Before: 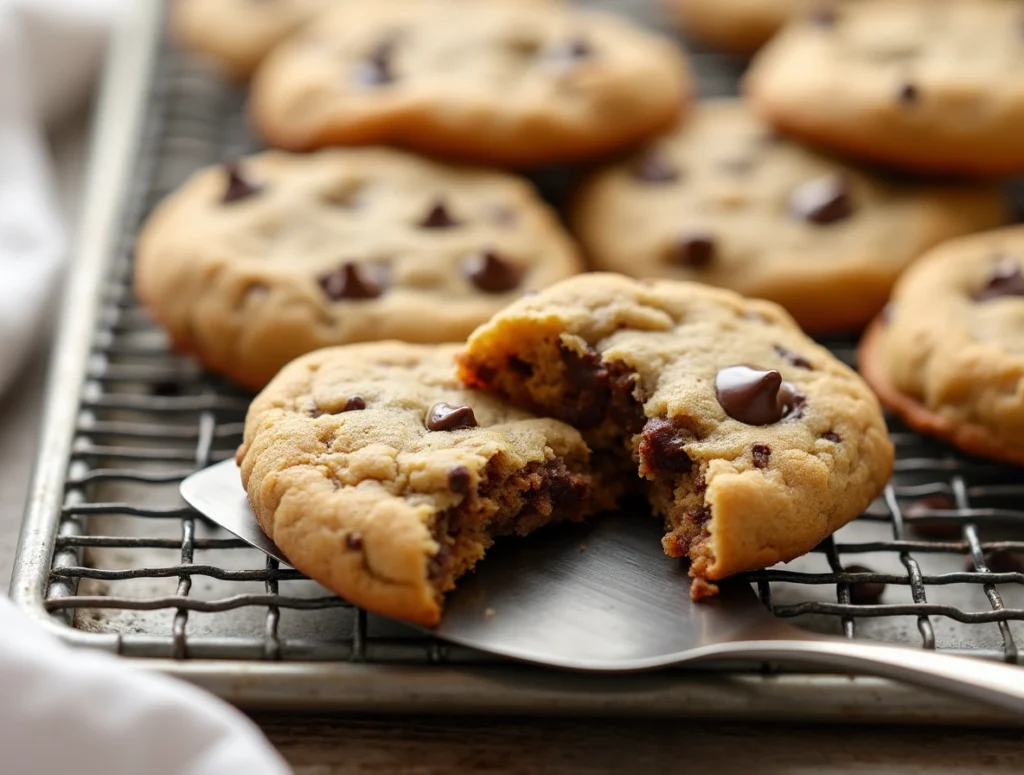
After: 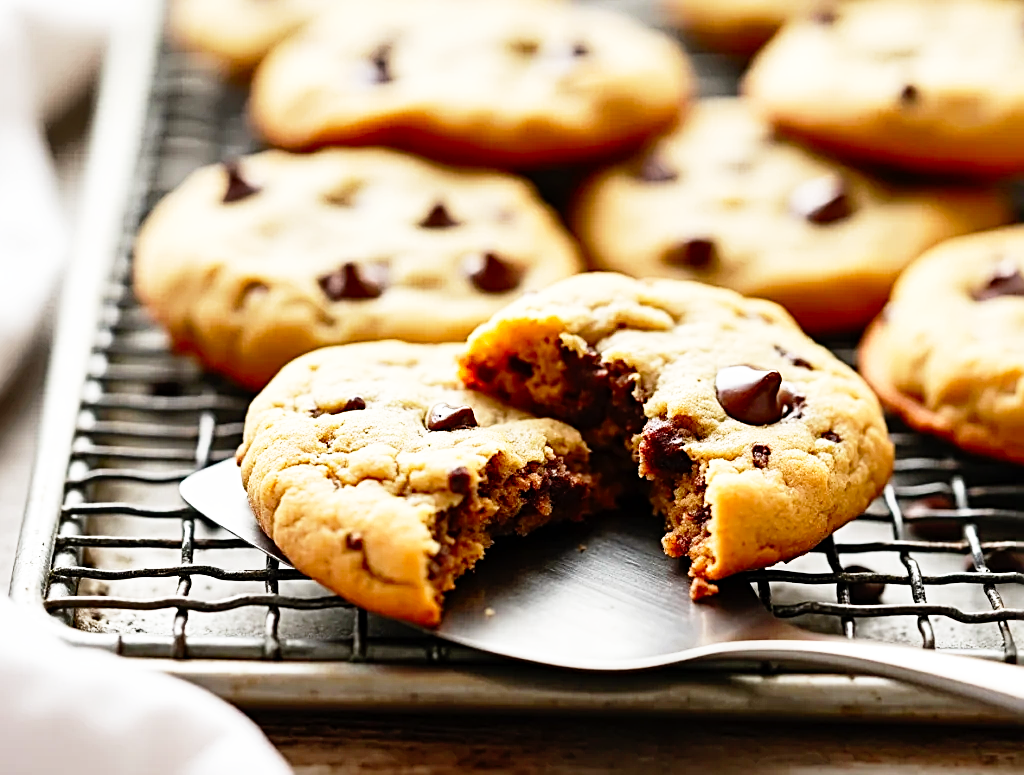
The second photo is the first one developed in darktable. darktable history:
base curve: curves: ch0 [(0, 0) (0.012, 0.01) (0.073, 0.168) (0.31, 0.711) (0.645, 0.957) (1, 1)], preserve colors none
sharpen: radius 2.837, amount 0.714
contrast brightness saturation: contrast 0.077, saturation 0.021
shadows and highlights: shadows 22.25, highlights -49.3, soften with gaussian
